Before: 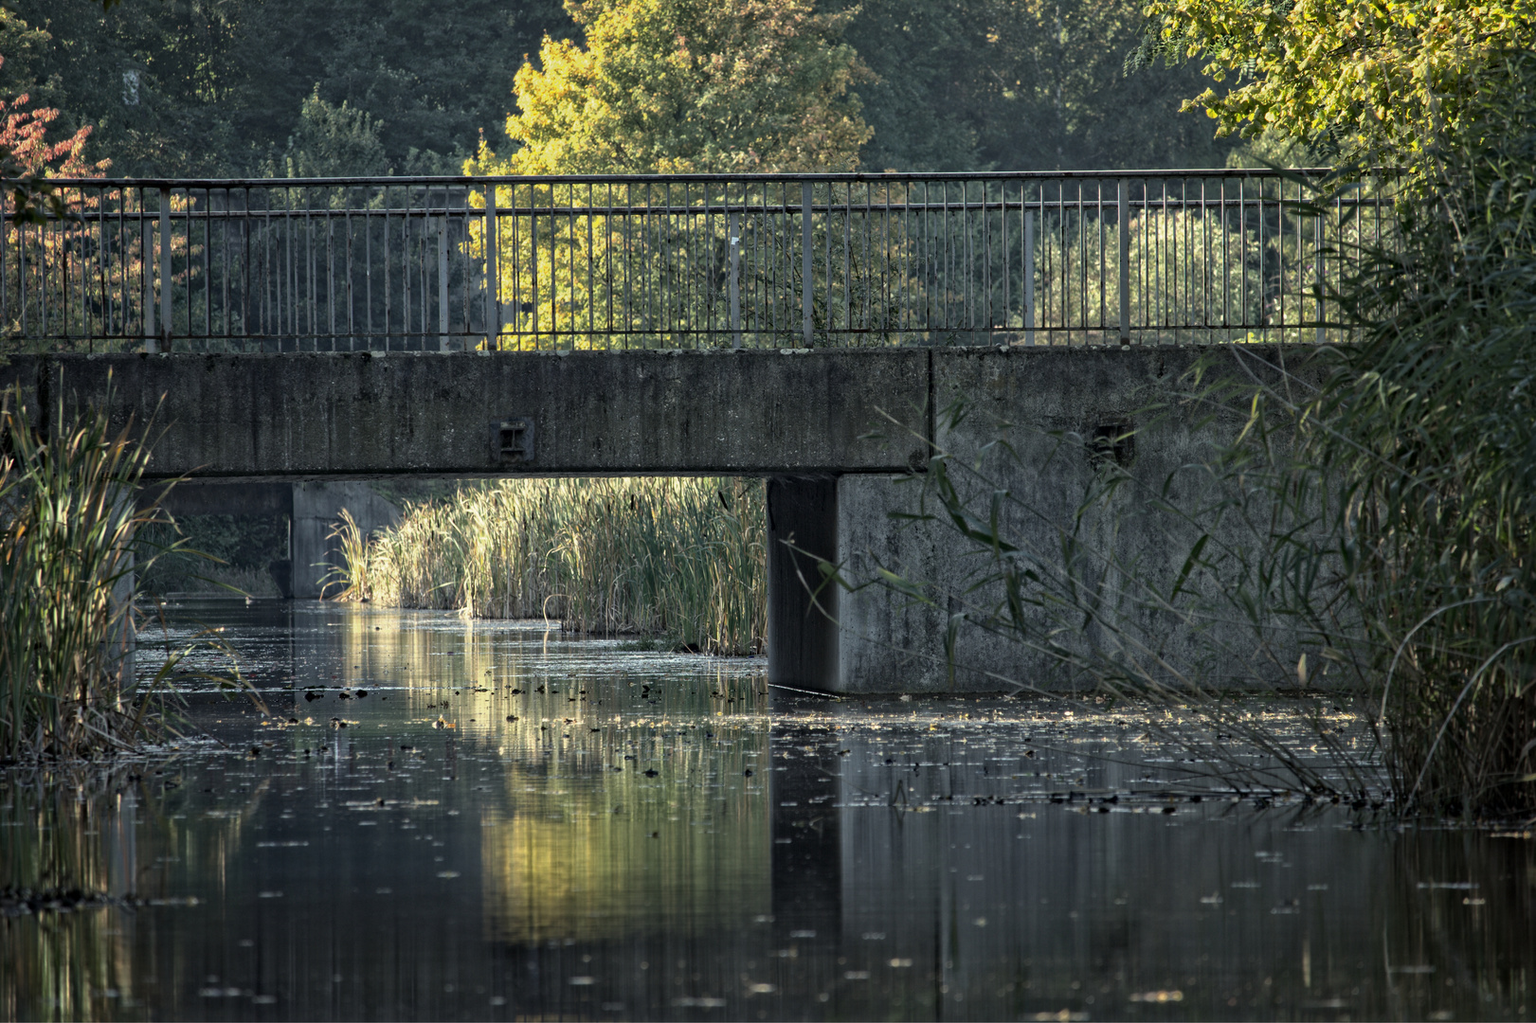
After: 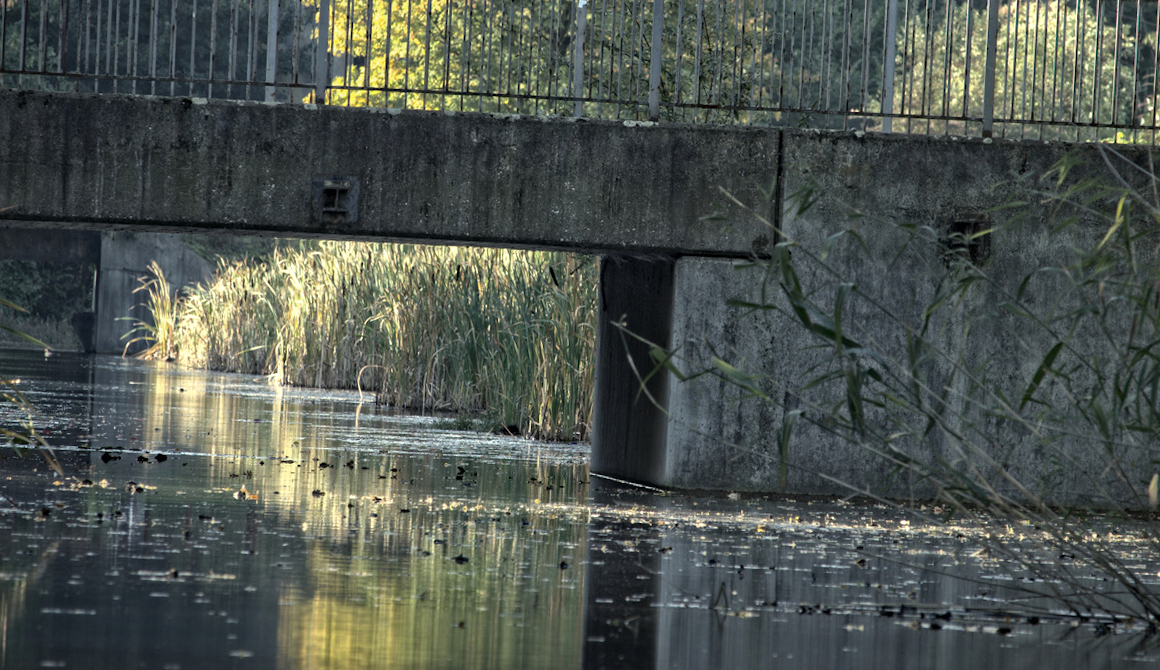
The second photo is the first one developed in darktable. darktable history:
crop and rotate: angle -3.37°, left 9.79%, top 20.73%, right 12.42%, bottom 11.82%
exposure: exposure 0.258 EV, compensate highlight preservation false
